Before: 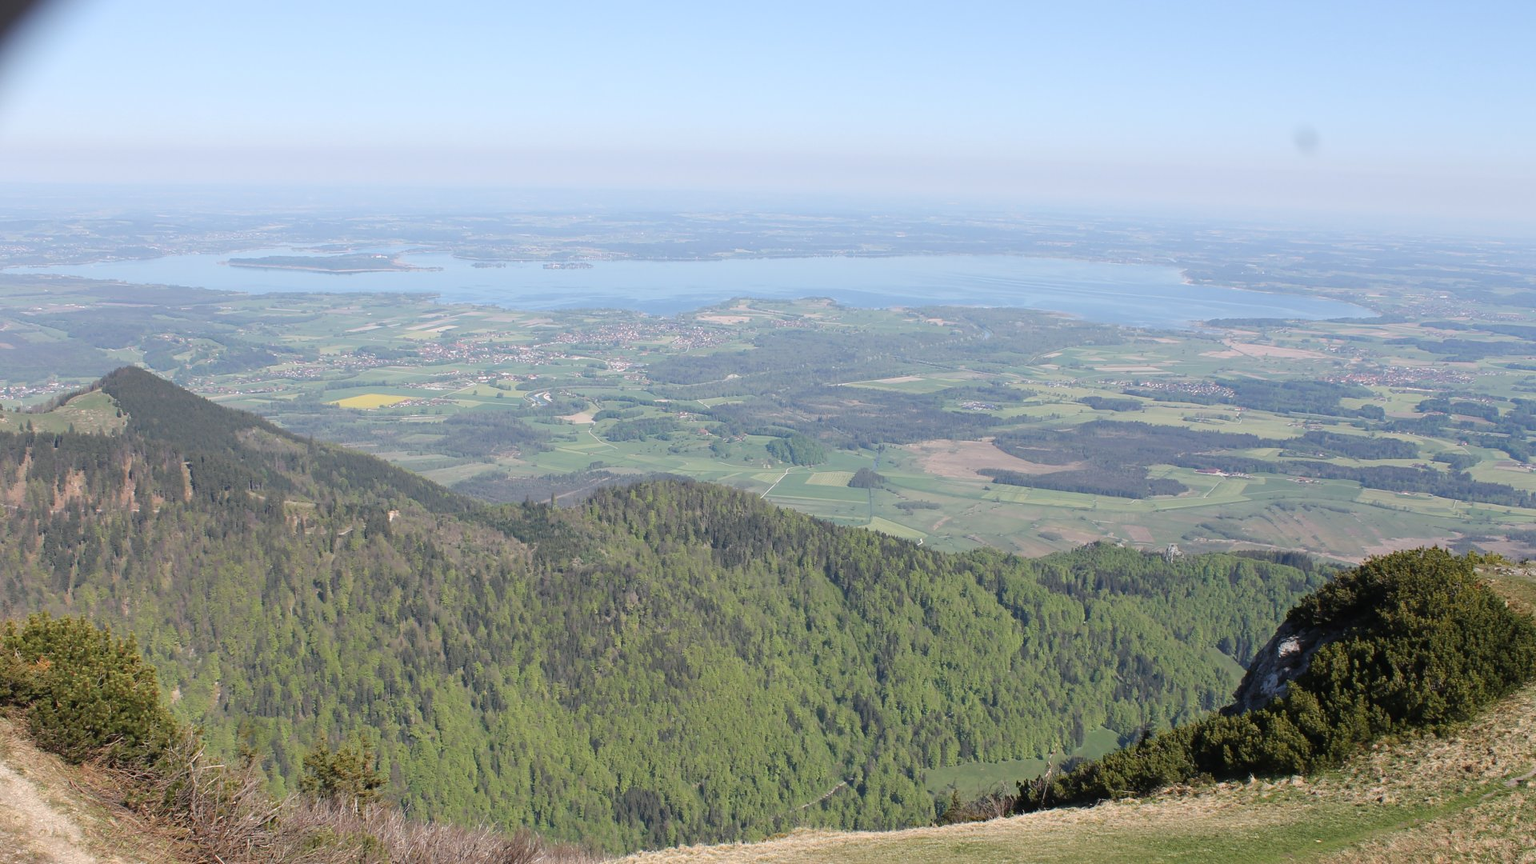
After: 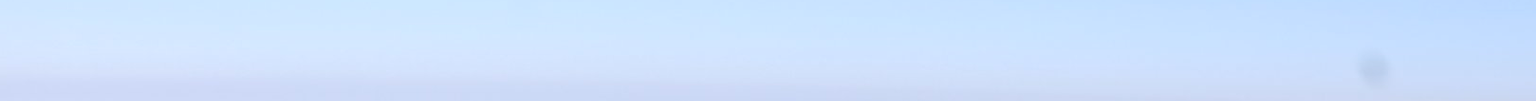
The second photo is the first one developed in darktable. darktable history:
crop and rotate: left 9.644%, top 9.491%, right 6.021%, bottom 80.509%
white balance: red 1.004, blue 1.024
